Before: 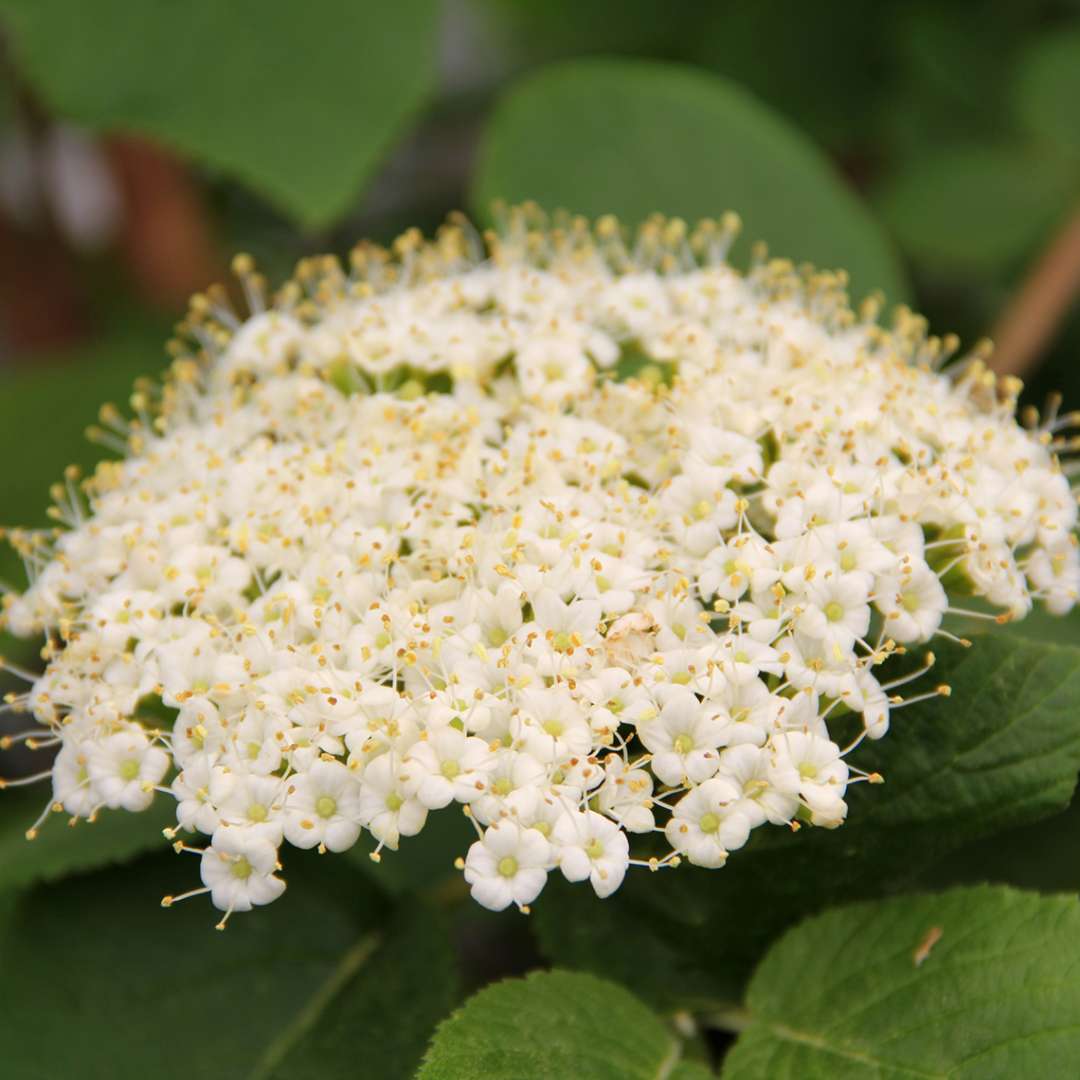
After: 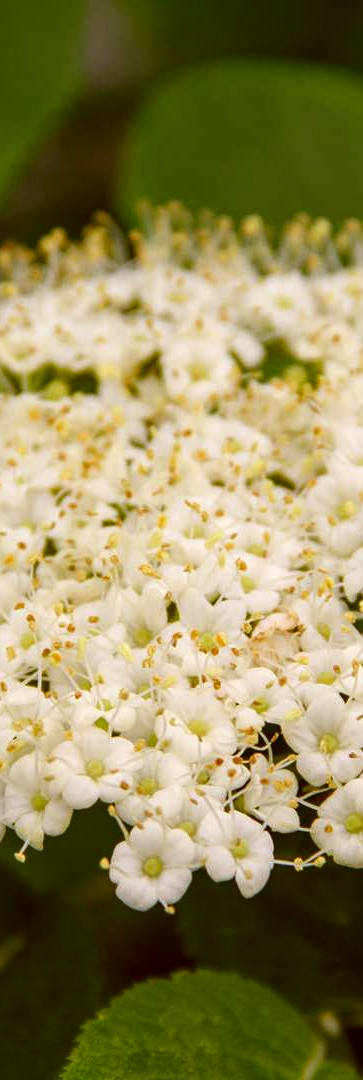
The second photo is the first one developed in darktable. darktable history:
contrast brightness saturation: contrast 0.068, brightness -0.132, saturation 0.062
crop: left 32.924%, right 33.375%
local contrast: on, module defaults
color correction: highlights a* -0.551, highlights b* 0.152, shadows a* 5.08, shadows b* 20.4
